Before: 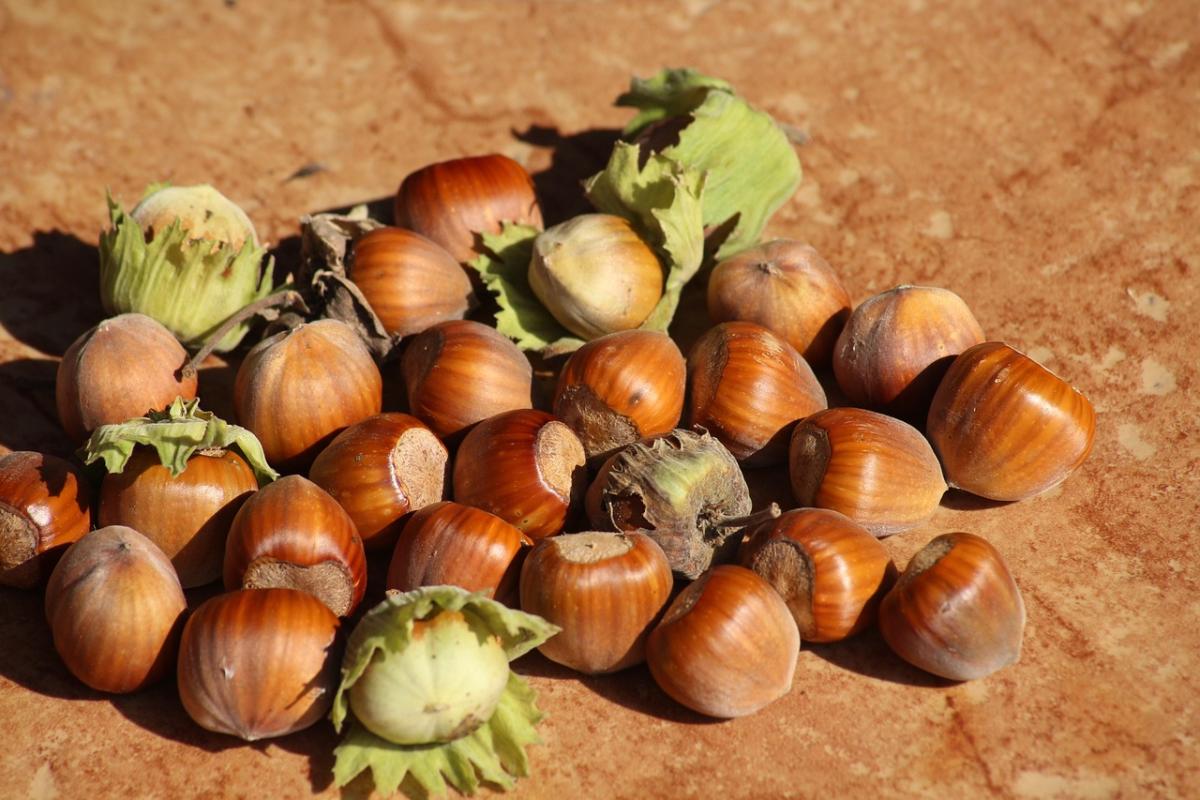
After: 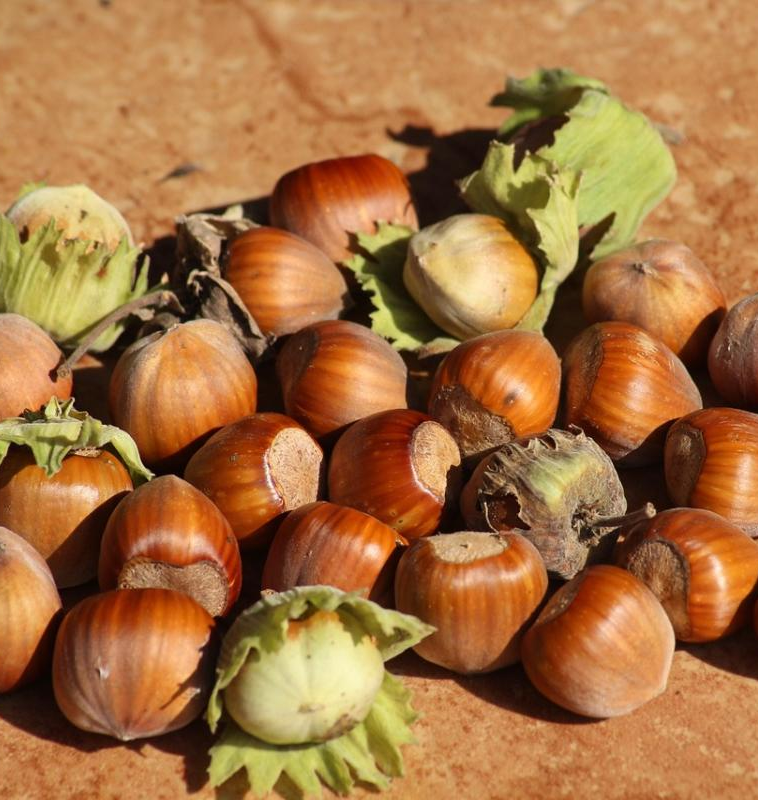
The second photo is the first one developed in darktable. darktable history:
crop: left 10.454%, right 26.342%
